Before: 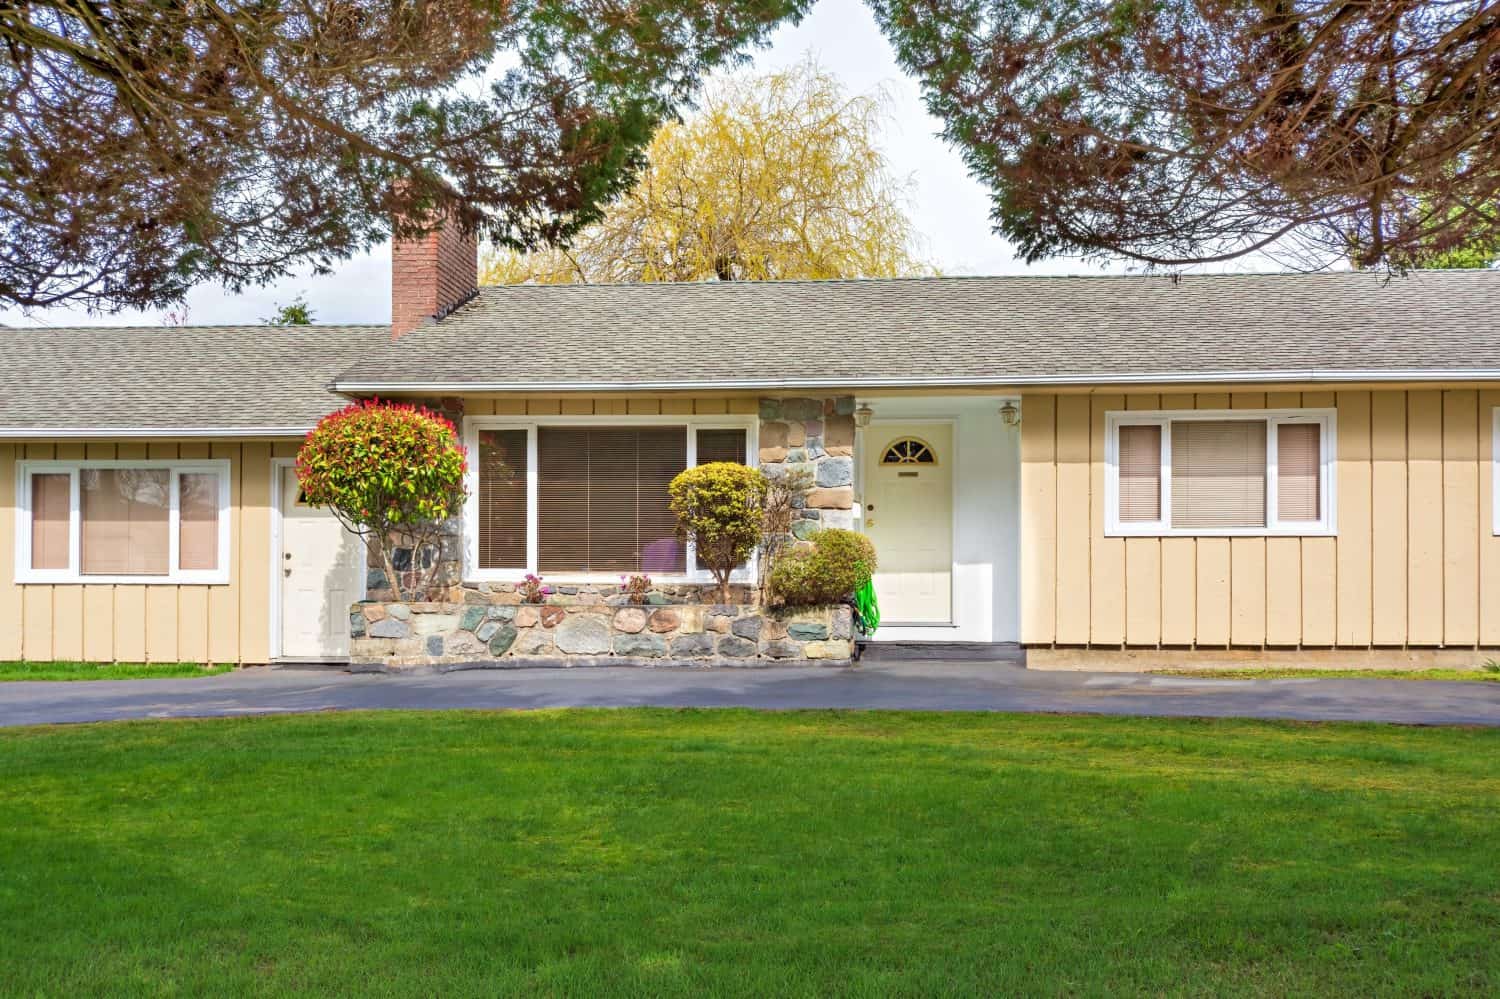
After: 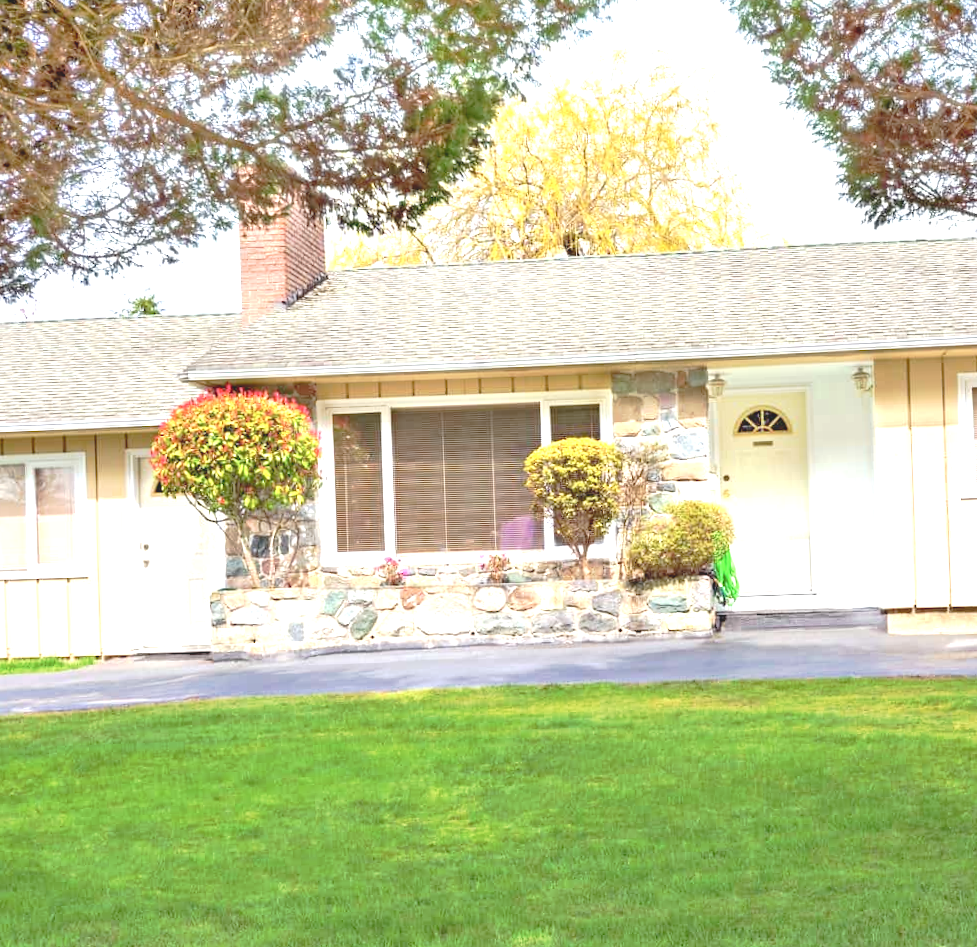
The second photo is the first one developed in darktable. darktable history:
crop and rotate: left 8.786%, right 24.548%
exposure: black level correction 0, exposure 1.2 EV, compensate highlight preservation false
tone curve: curves: ch0 [(0, 0) (0.003, 0.132) (0.011, 0.13) (0.025, 0.134) (0.044, 0.138) (0.069, 0.154) (0.1, 0.17) (0.136, 0.198) (0.177, 0.25) (0.224, 0.308) (0.277, 0.371) (0.335, 0.432) (0.399, 0.491) (0.468, 0.55) (0.543, 0.612) (0.623, 0.679) (0.709, 0.766) (0.801, 0.842) (0.898, 0.912) (1, 1)], preserve colors none
rotate and perspective: rotation -2°, crop left 0.022, crop right 0.978, crop top 0.049, crop bottom 0.951
